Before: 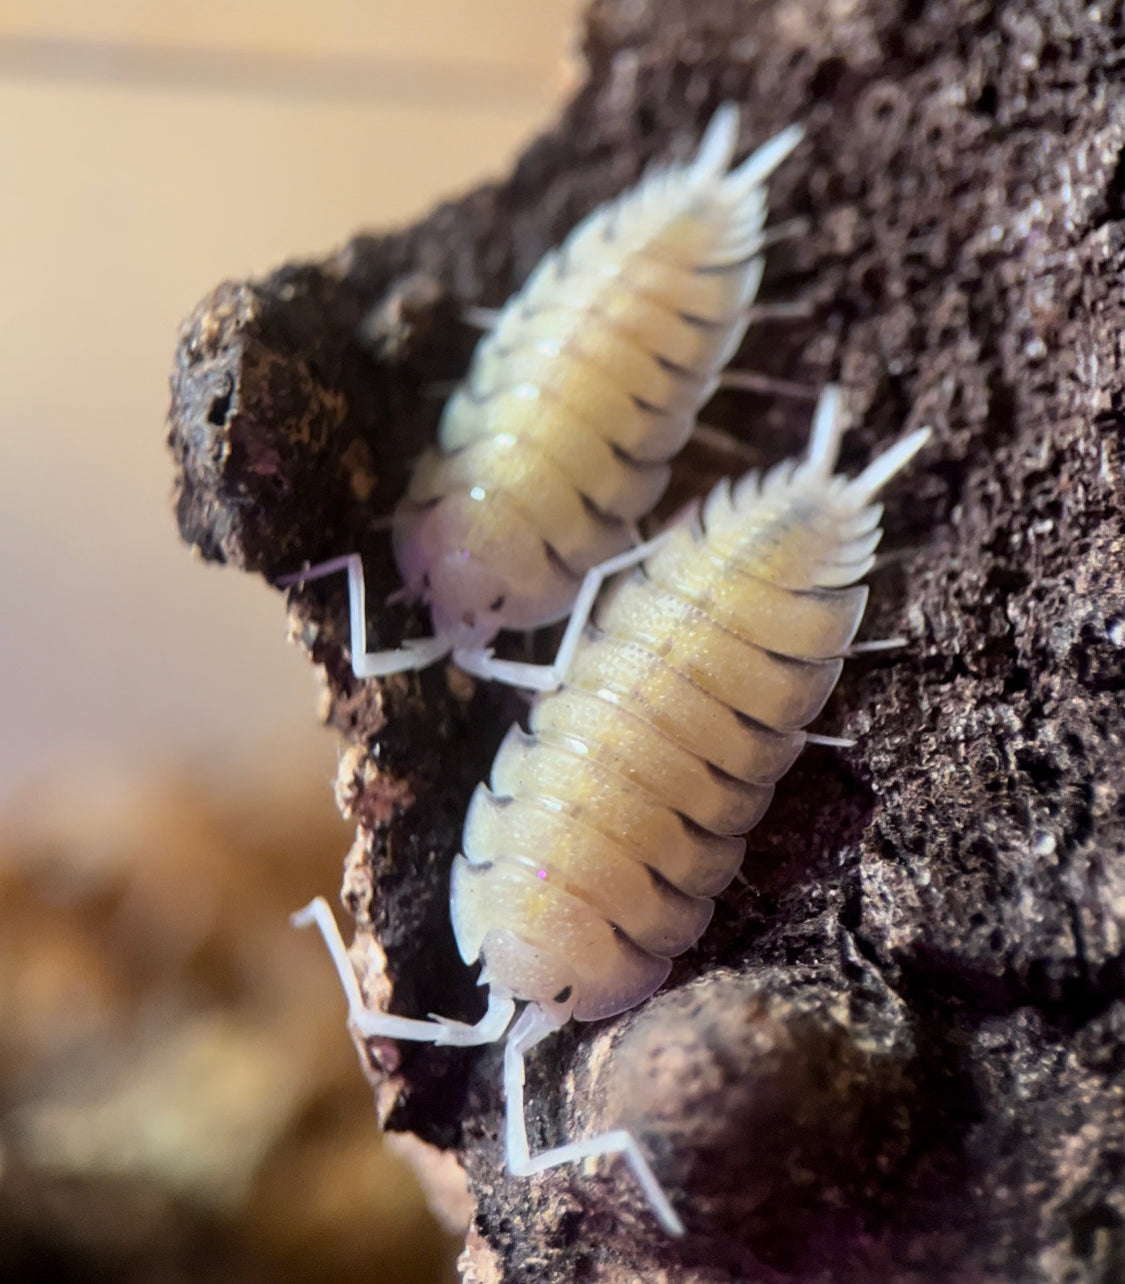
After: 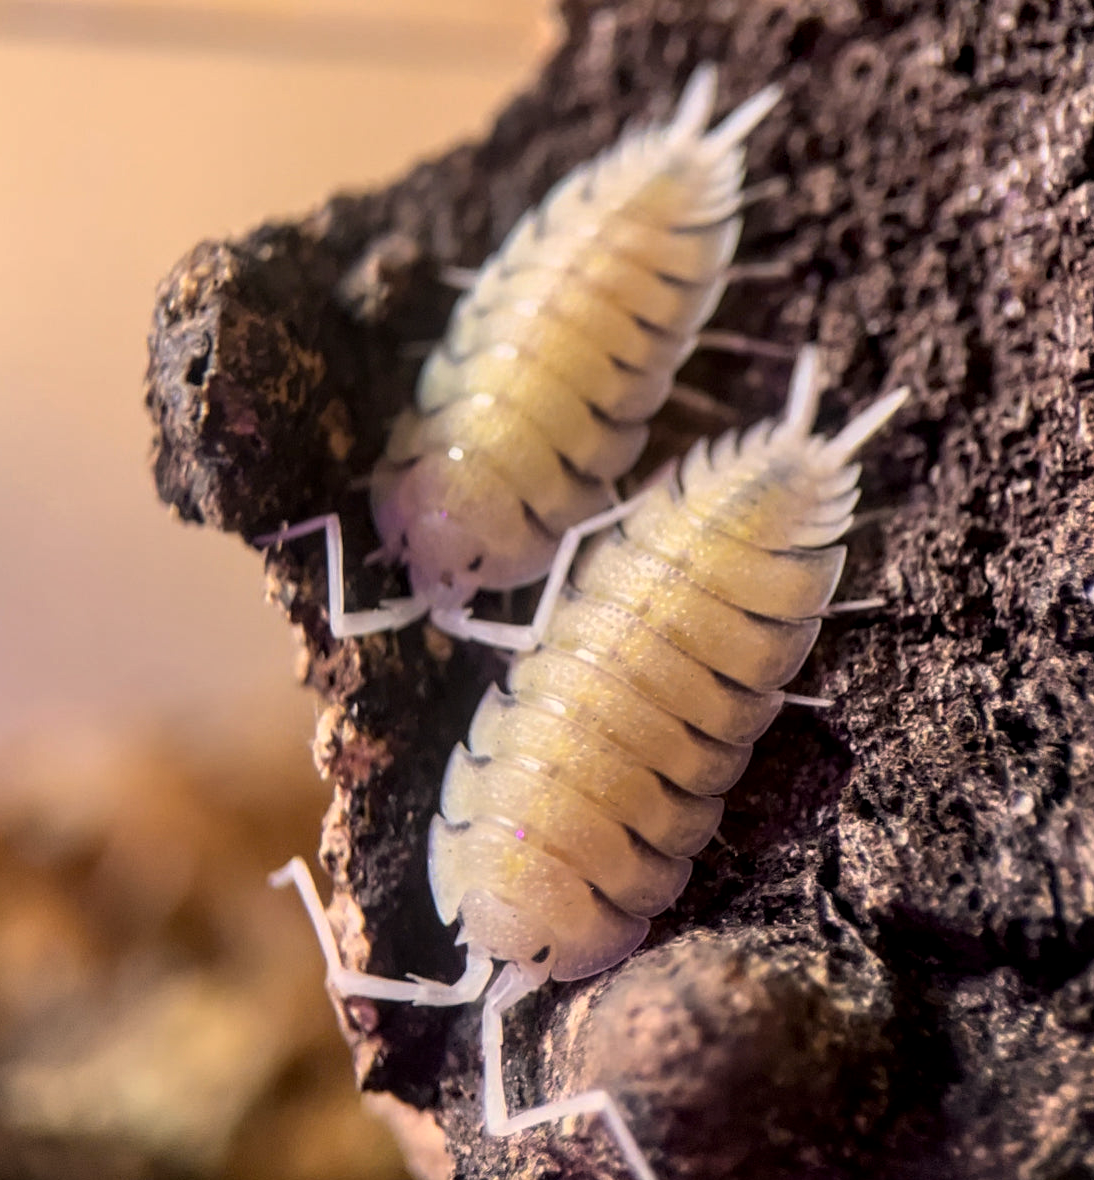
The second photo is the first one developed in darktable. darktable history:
local contrast: on, module defaults
color correction: highlights a* 12.09, highlights b* 12.31
crop: left 1.966%, top 3.12%, right 0.743%, bottom 4.908%
